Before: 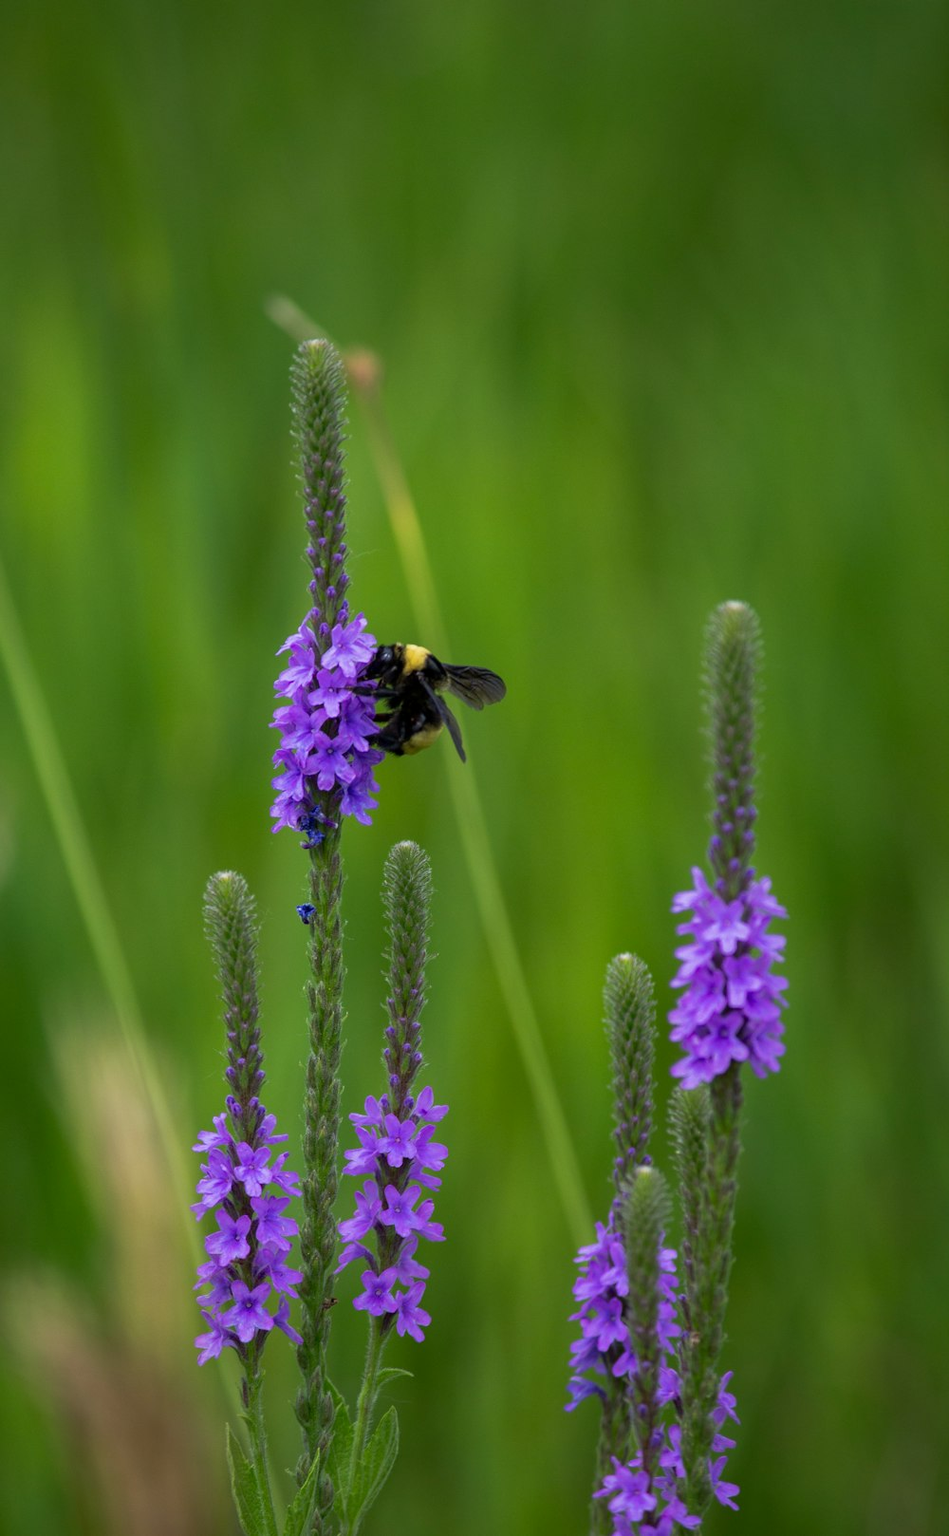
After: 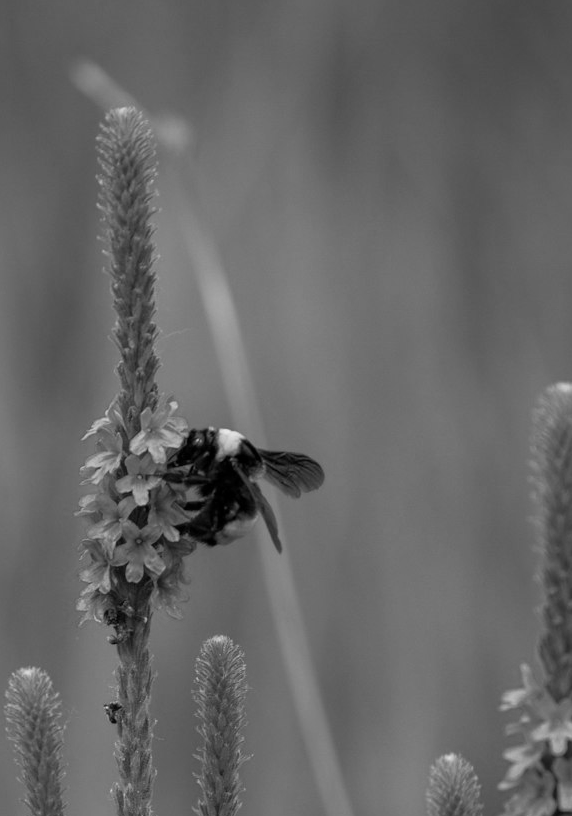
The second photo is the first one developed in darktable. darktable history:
velvia: on, module defaults
crop: left 20.932%, top 15.471%, right 21.848%, bottom 34.081%
monochrome: on, module defaults
shadows and highlights: radius 93.07, shadows -14.46, white point adjustment 0.23, highlights 31.48, compress 48.23%, highlights color adjustment 52.79%, soften with gaussian
